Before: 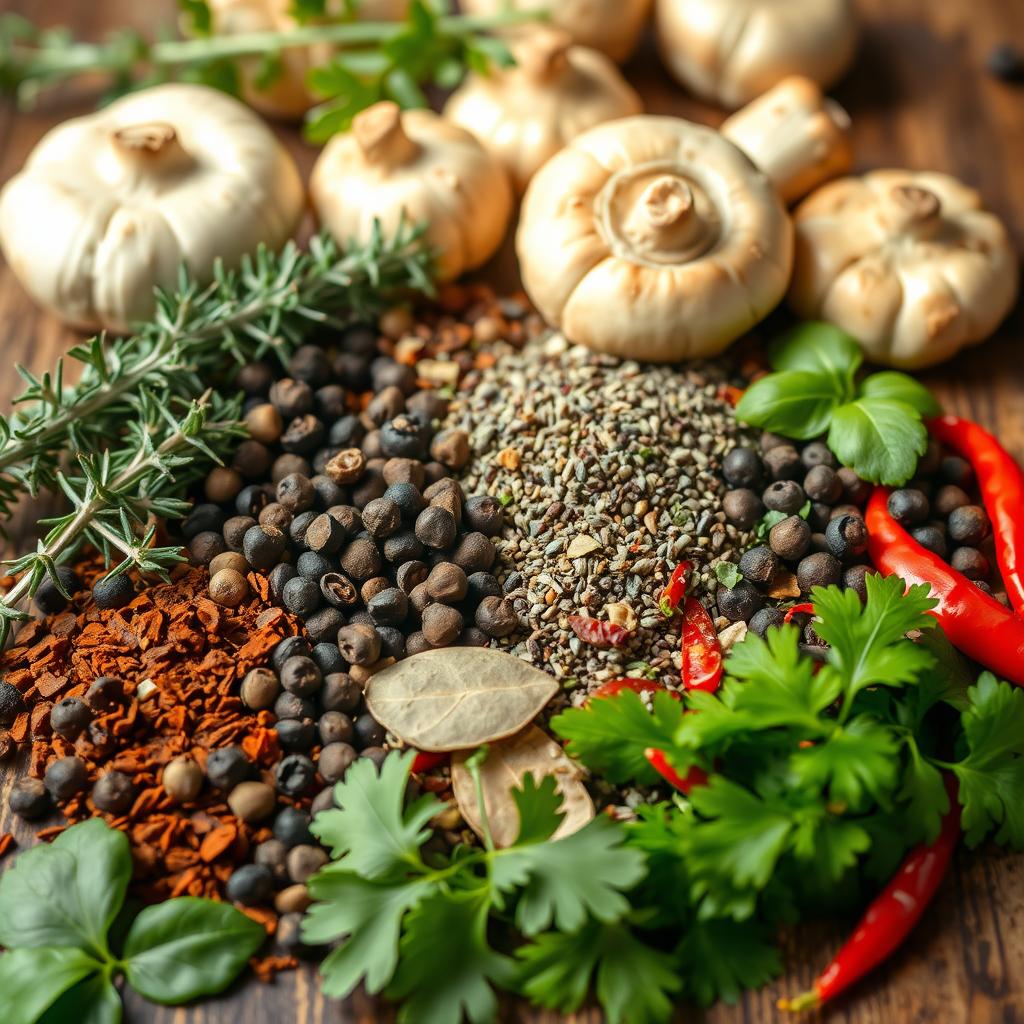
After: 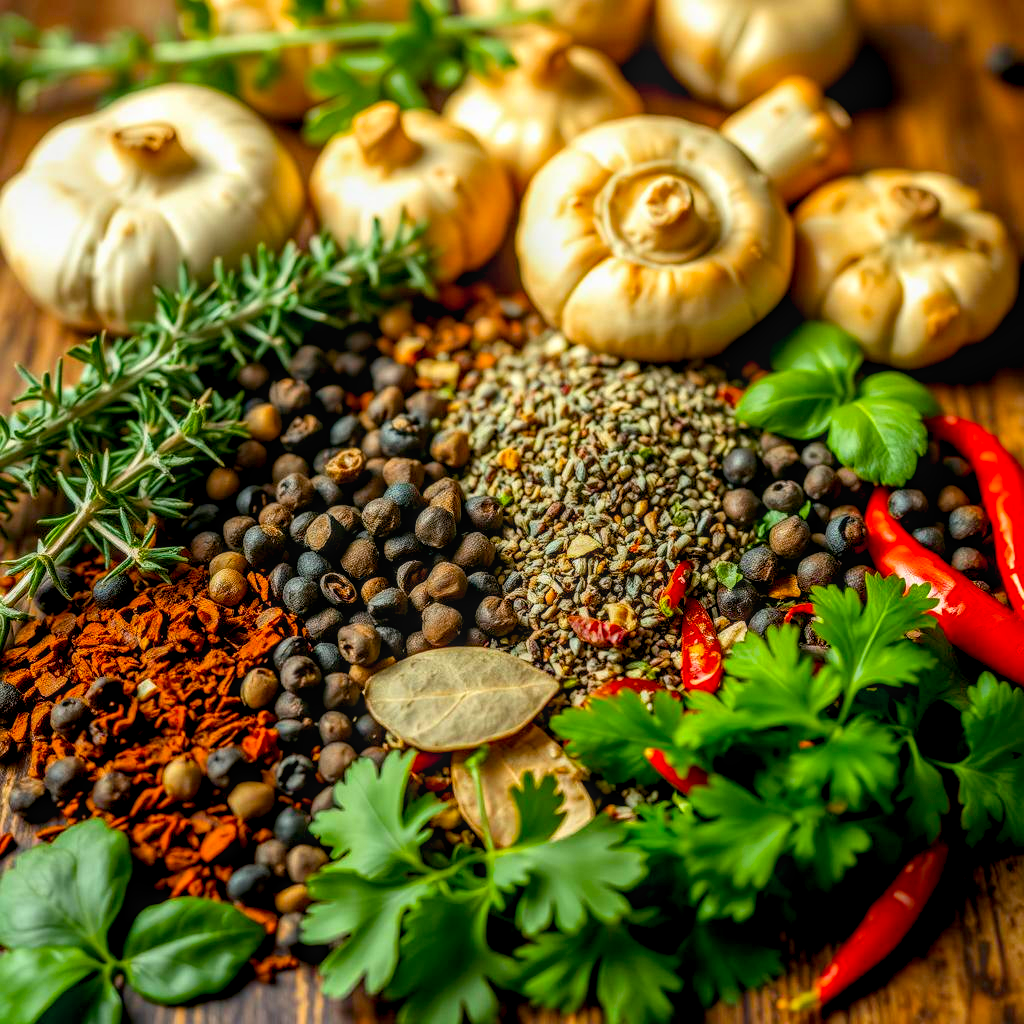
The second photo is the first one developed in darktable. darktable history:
color balance rgb: power › hue 75.22°, global offset › luminance -0.888%, linear chroma grading › global chroma 14.539%, perceptual saturation grading › global saturation 16.251%, global vibrance 9.993%
contrast brightness saturation: contrast 0.045, saturation 0.165
local contrast: highlights 4%, shadows 4%, detail 134%
